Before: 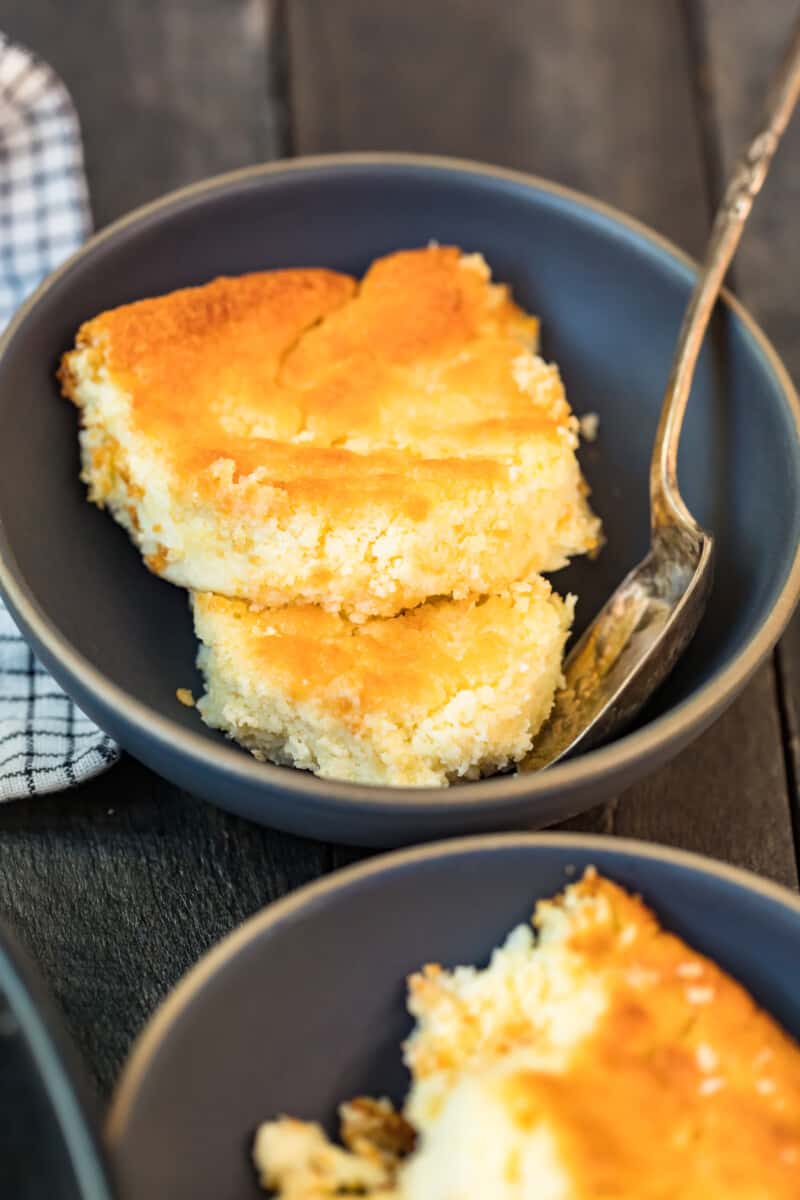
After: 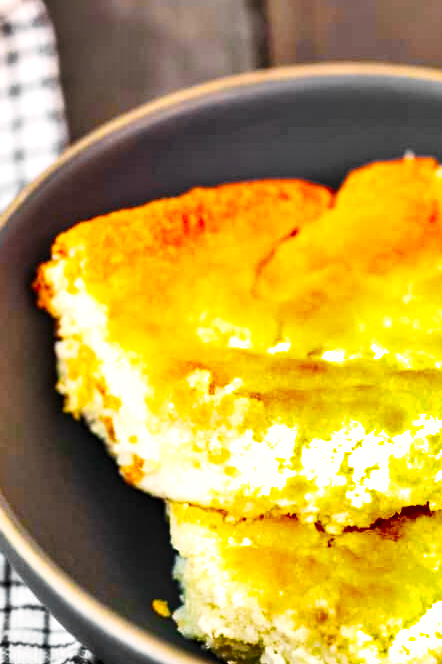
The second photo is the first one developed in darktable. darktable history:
exposure: black level correction 0, exposure 0.397 EV, compensate highlight preservation false
crop and rotate: left 3.026%, top 7.48%, right 41.657%, bottom 37.125%
local contrast: highlights 106%, shadows 101%, detail 120%, midtone range 0.2
color zones: curves: ch1 [(0.25, 0.61) (0.75, 0.248)], mix 101.5%
color correction: highlights a* 3.33, highlights b* 2.12, saturation 1.21
shadows and highlights: shadows 20.87, highlights -82.44, soften with gaussian
base curve: curves: ch0 [(0, 0) (0.028, 0.03) (0.121, 0.232) (0.46, 0.748) (0.859, 0.968) (1, 1)], preserve colors none
